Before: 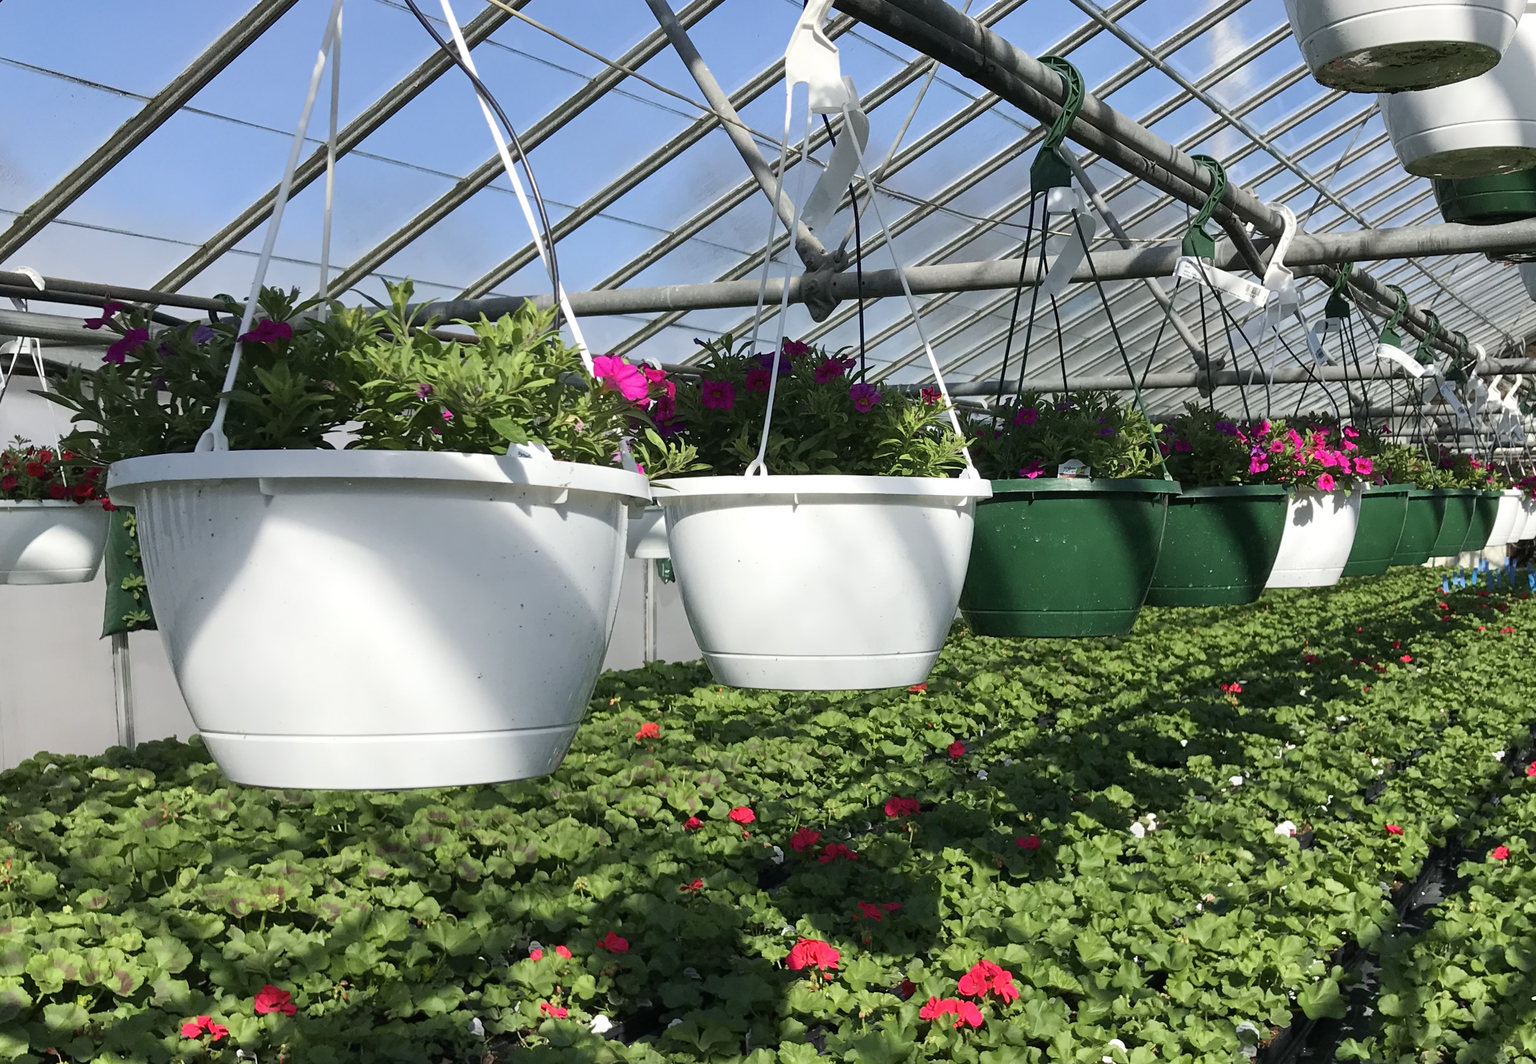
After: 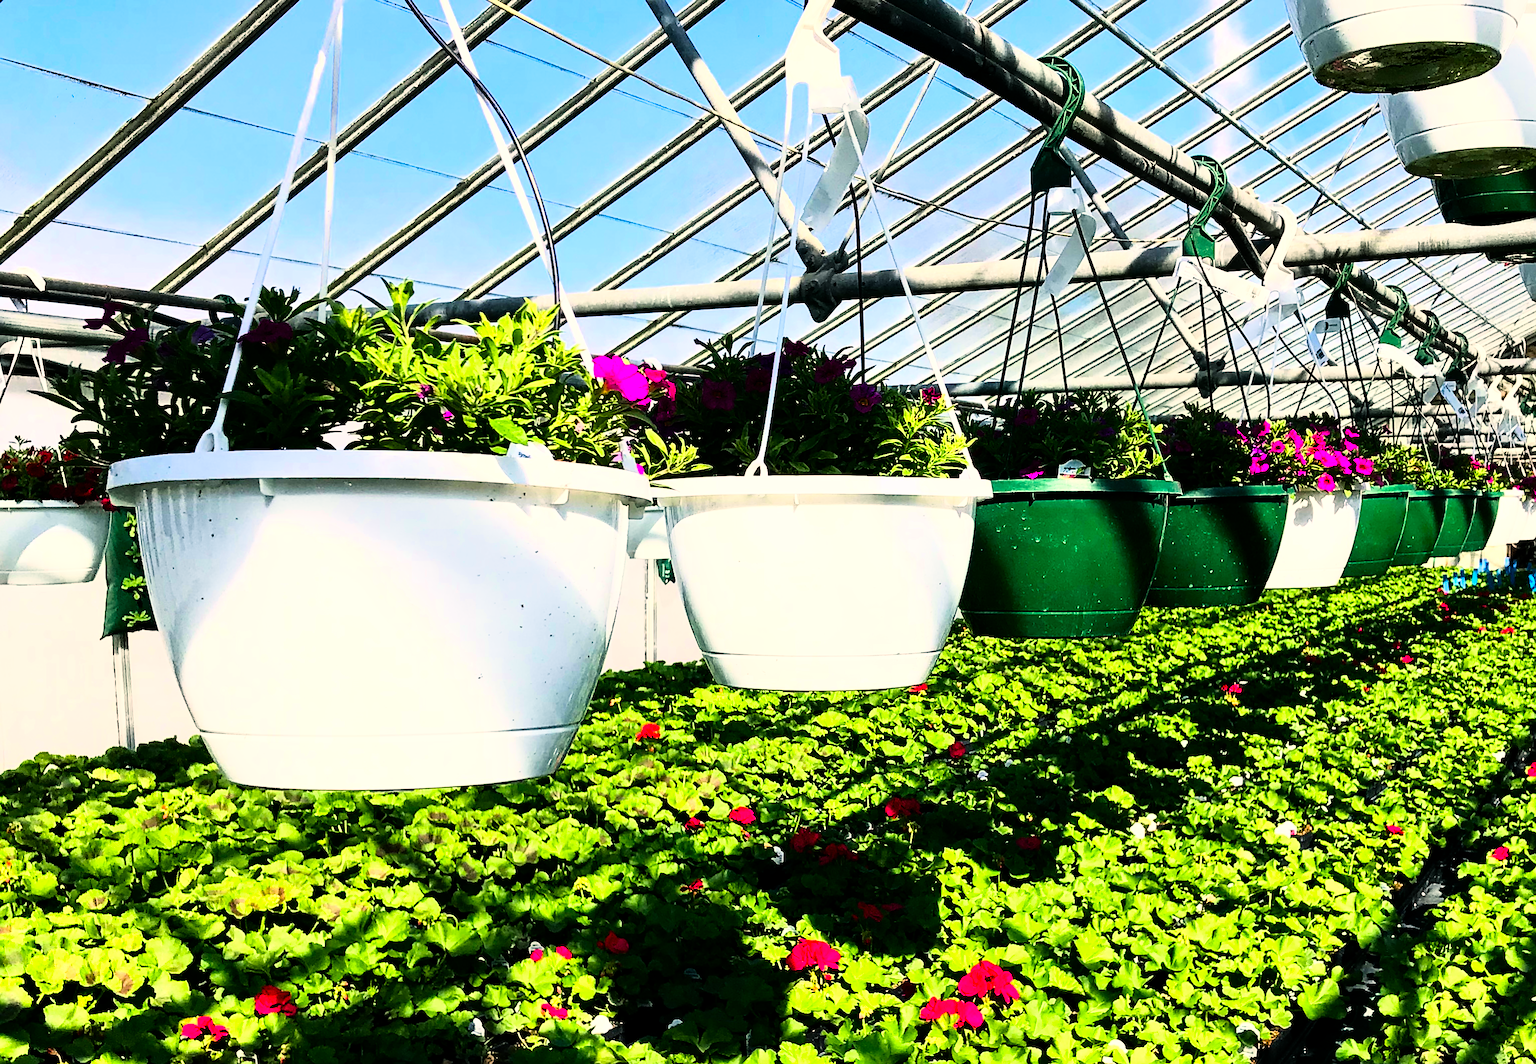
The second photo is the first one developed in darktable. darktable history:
color balance rgb: shadows lift › chroma 2%, shadows lift › hue 185.64°, power › luminance 1.48%, highlights gain › chroma 3%, highlights gain › hue 54.51°, global offset › luminance -0.4%, perceptual saturation grading › highlights -18.47%, perceptual saturation grading › mid-tones 6.62%, perceptual saturation grading › shadows 28.22%, perceptual brilliance grading › highlights 15.68%, perceptual brilliance grading › shadows -14.29%, global vibrance 25.96%, contrast 6.45%
color zones: curves: ch0 [(0, 0.613) (0.01, 0.613) (0.245, 0.448) (0.498, 0.529) (0.642, 0.665) (0.879, 0.777) (0.99, 0.613)]; ch1 [(0, 0) (0.143, 0) (0.286, 0) (0.429, 0) (0.571, 0) (0.714, 0) (0.857, 0)], mix -138.01%
rgb curve: curves: ch0 [(0, 0) (0.21, 0.15) (0.24, 0.21) (0.5, 0.75) (0.75, 0.96) (0.89, 0.99) (1, 1)]; ch1 [(0, 0.02) (0.21, 0.13) (0.25, 0.2) (0.5, 0.67) (0.75, 0.9) (0.89, 0.97) (1, 1)]; ch2 [(0, 0.02) (0.21, 0.13) (0.25, 0.2) (0.5, 0.67) (0.75, 0.9) (0.89, 0.97) (1, 1)], compensate middle gray true
sharpen: on, module defaults
